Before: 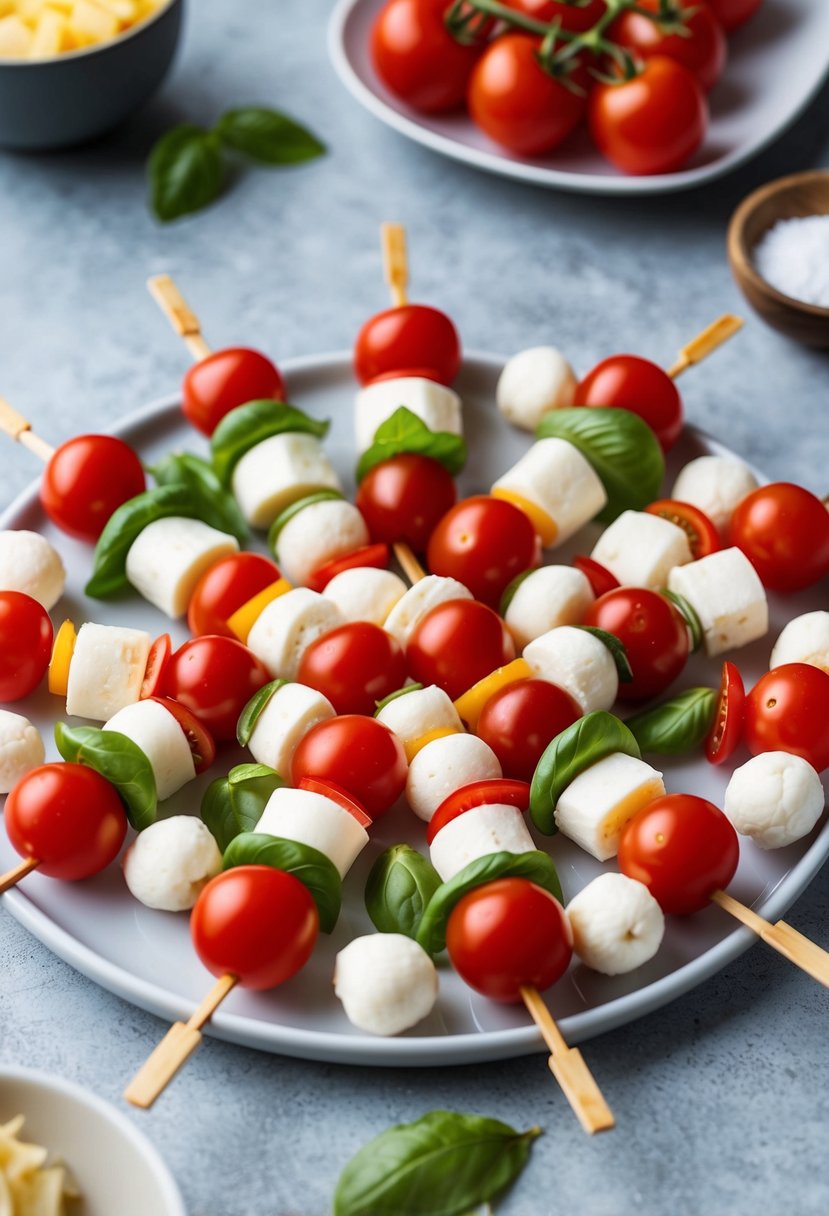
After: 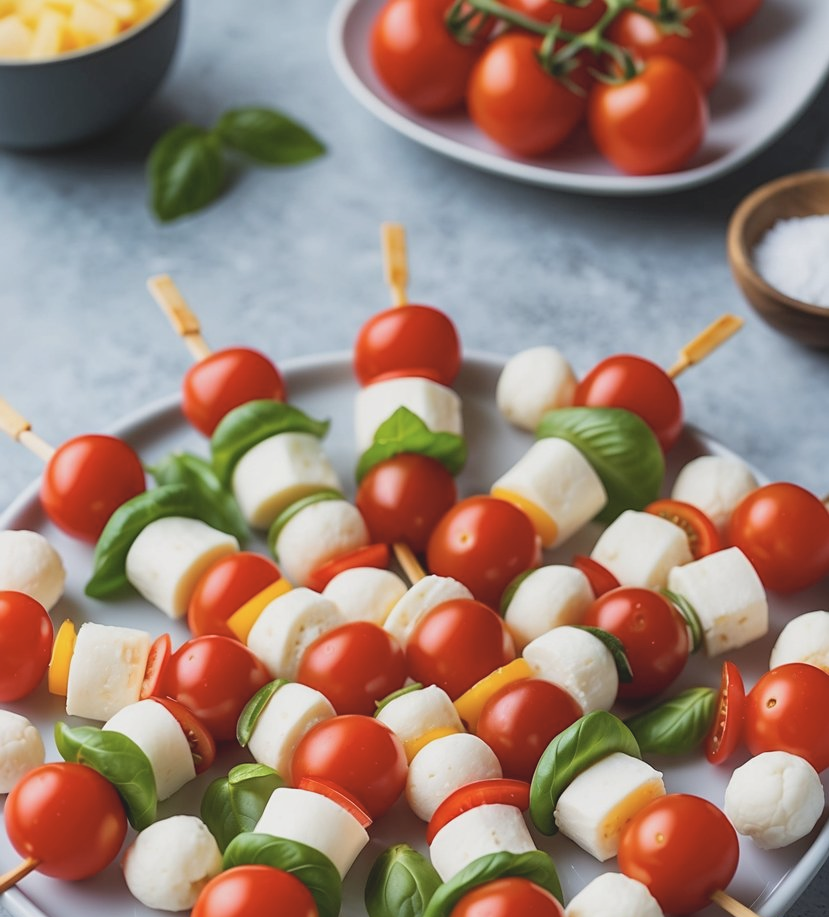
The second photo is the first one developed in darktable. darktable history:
crop: bottom 24.53%
sharpen: amount 0.216
contrast brightness saturation: contrast -0.149, brightness 0.049, saturation -0.133
